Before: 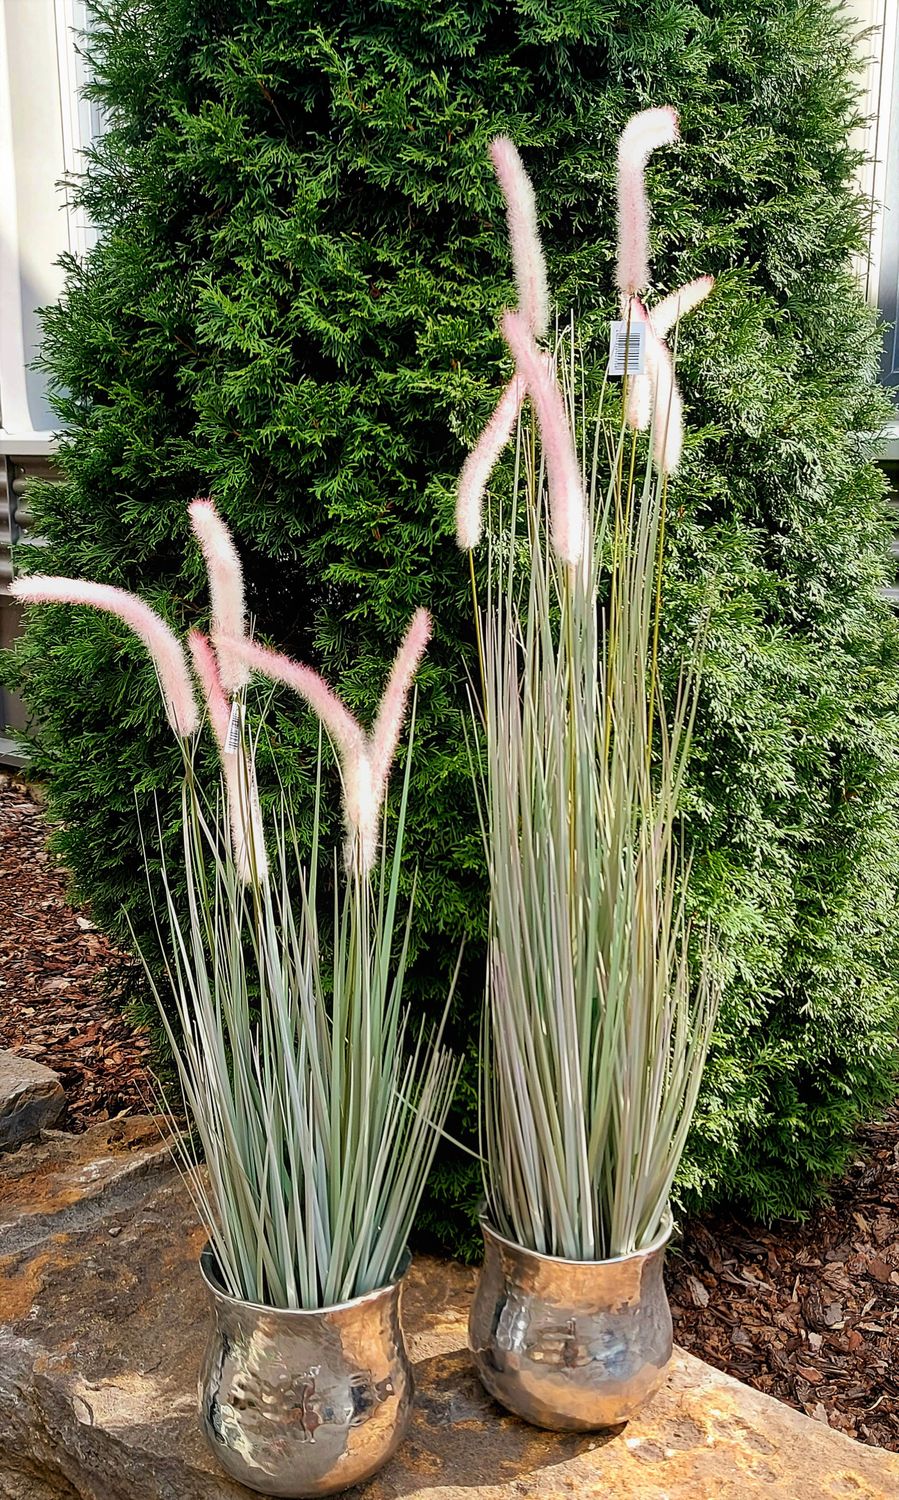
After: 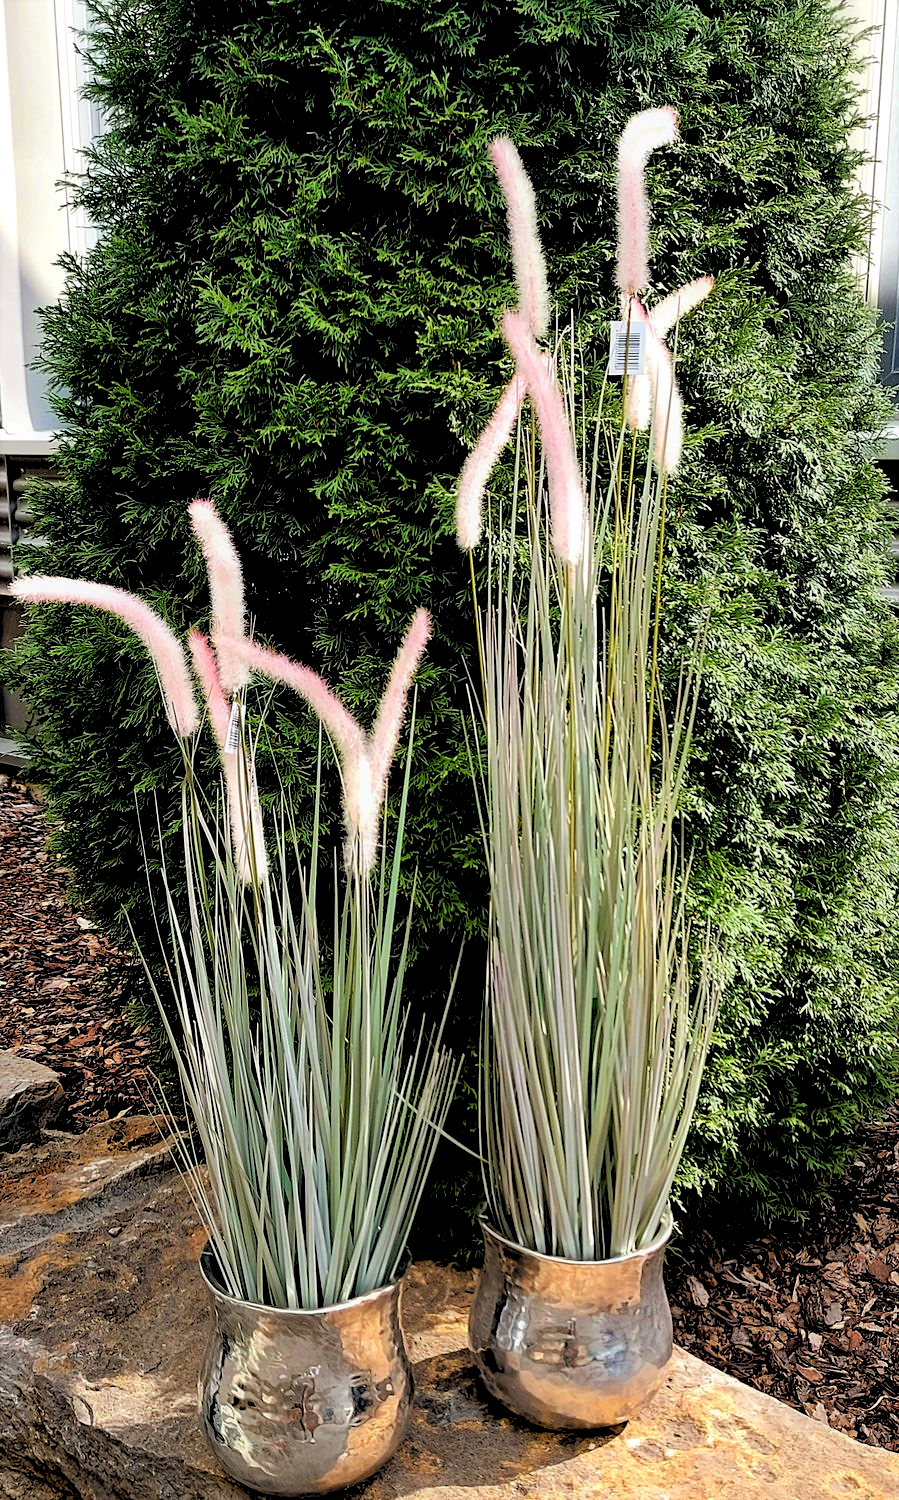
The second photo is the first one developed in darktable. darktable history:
rgb levels: levels [[0.029, 0.461, 0.922], [0, 0.5, 1], [0, 0.5, 1]]
tone equalizer: on, module defaults
